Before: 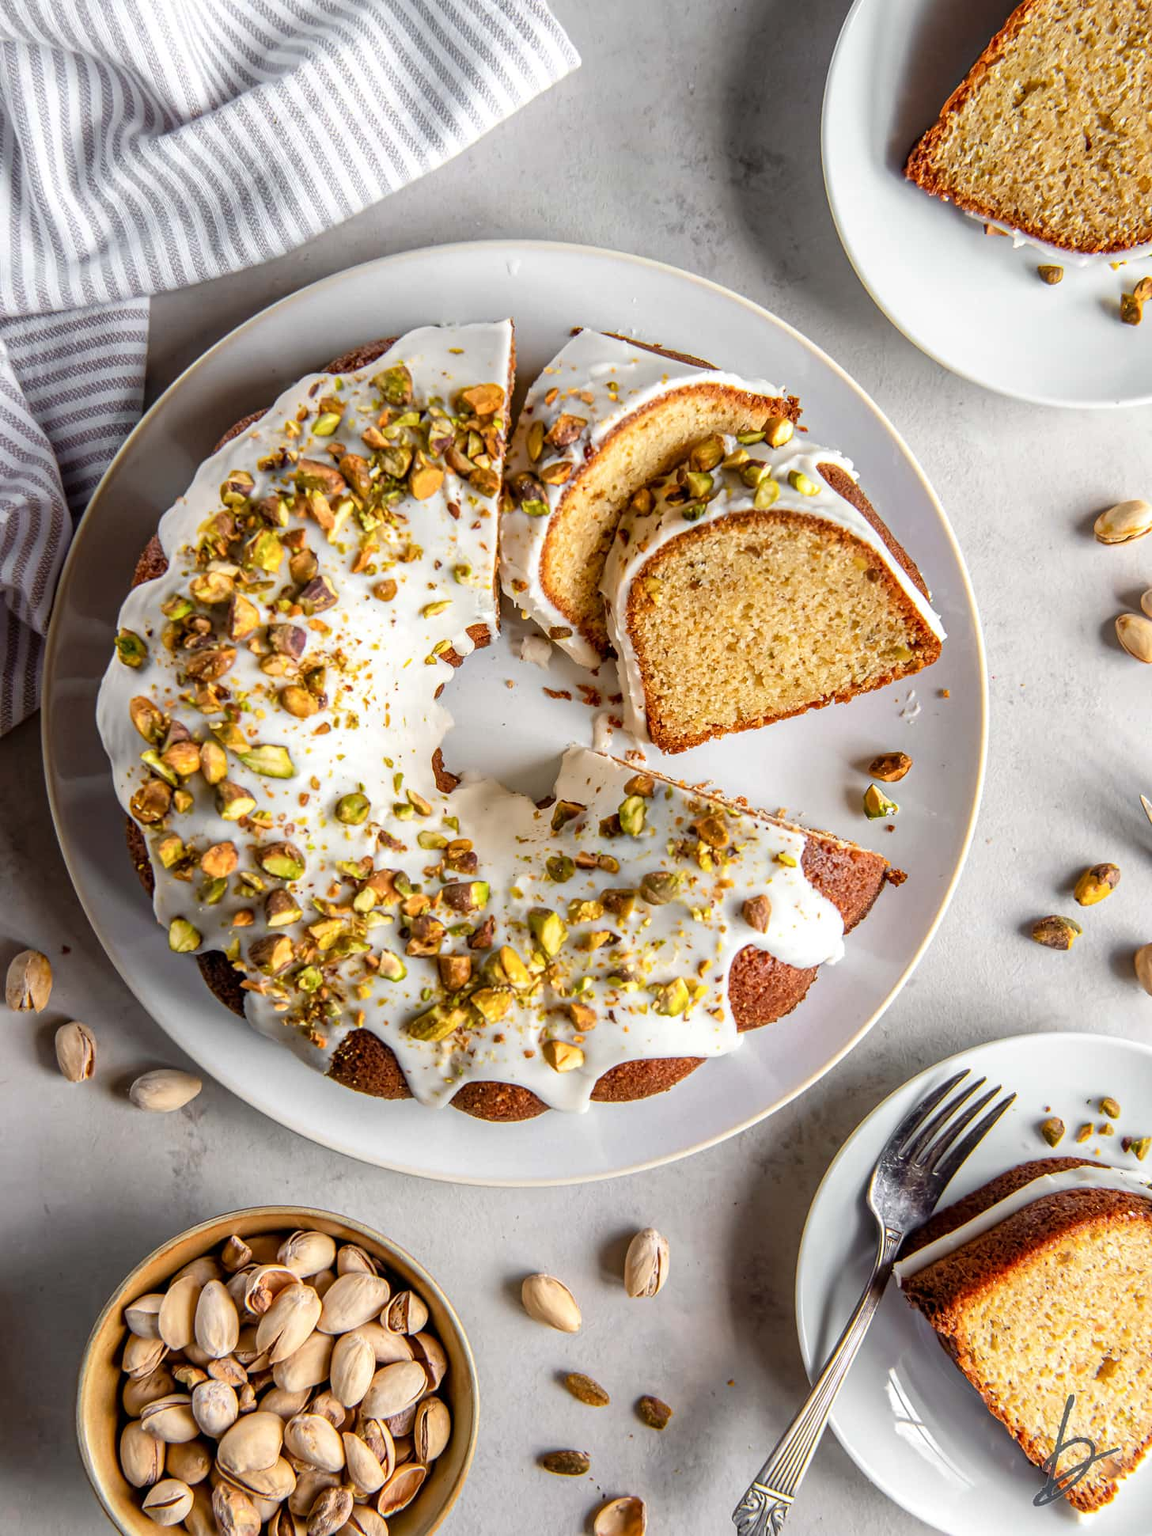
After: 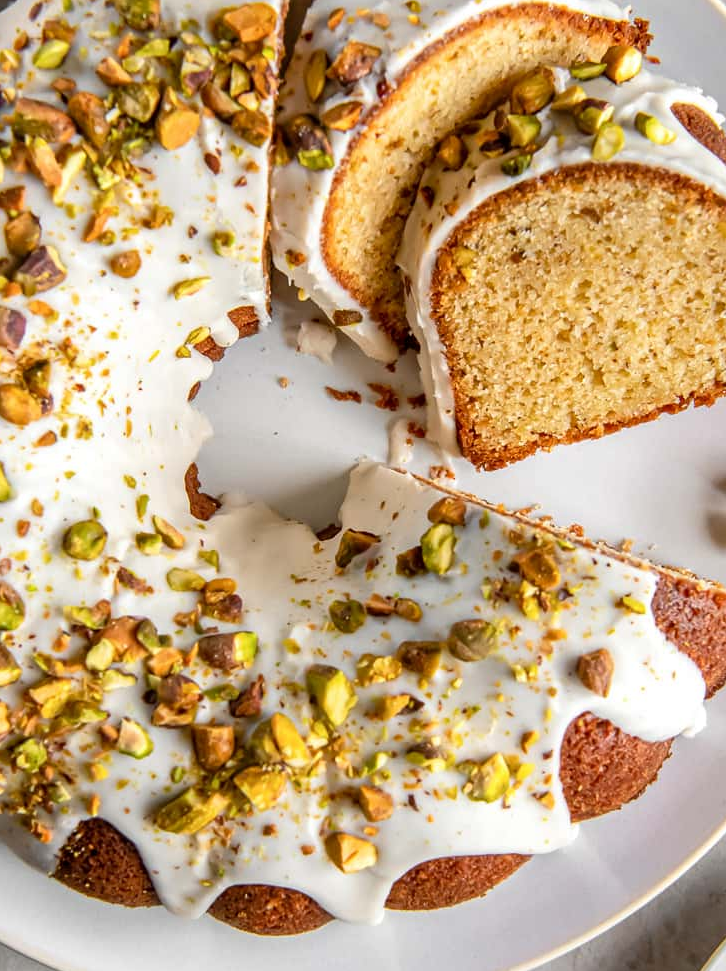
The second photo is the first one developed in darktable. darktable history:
crop: left 24.861%, top 24.845%, right 25.259%, bottom 25.124%
exposure: black level correction 0.001, compensate highlight preservation false
